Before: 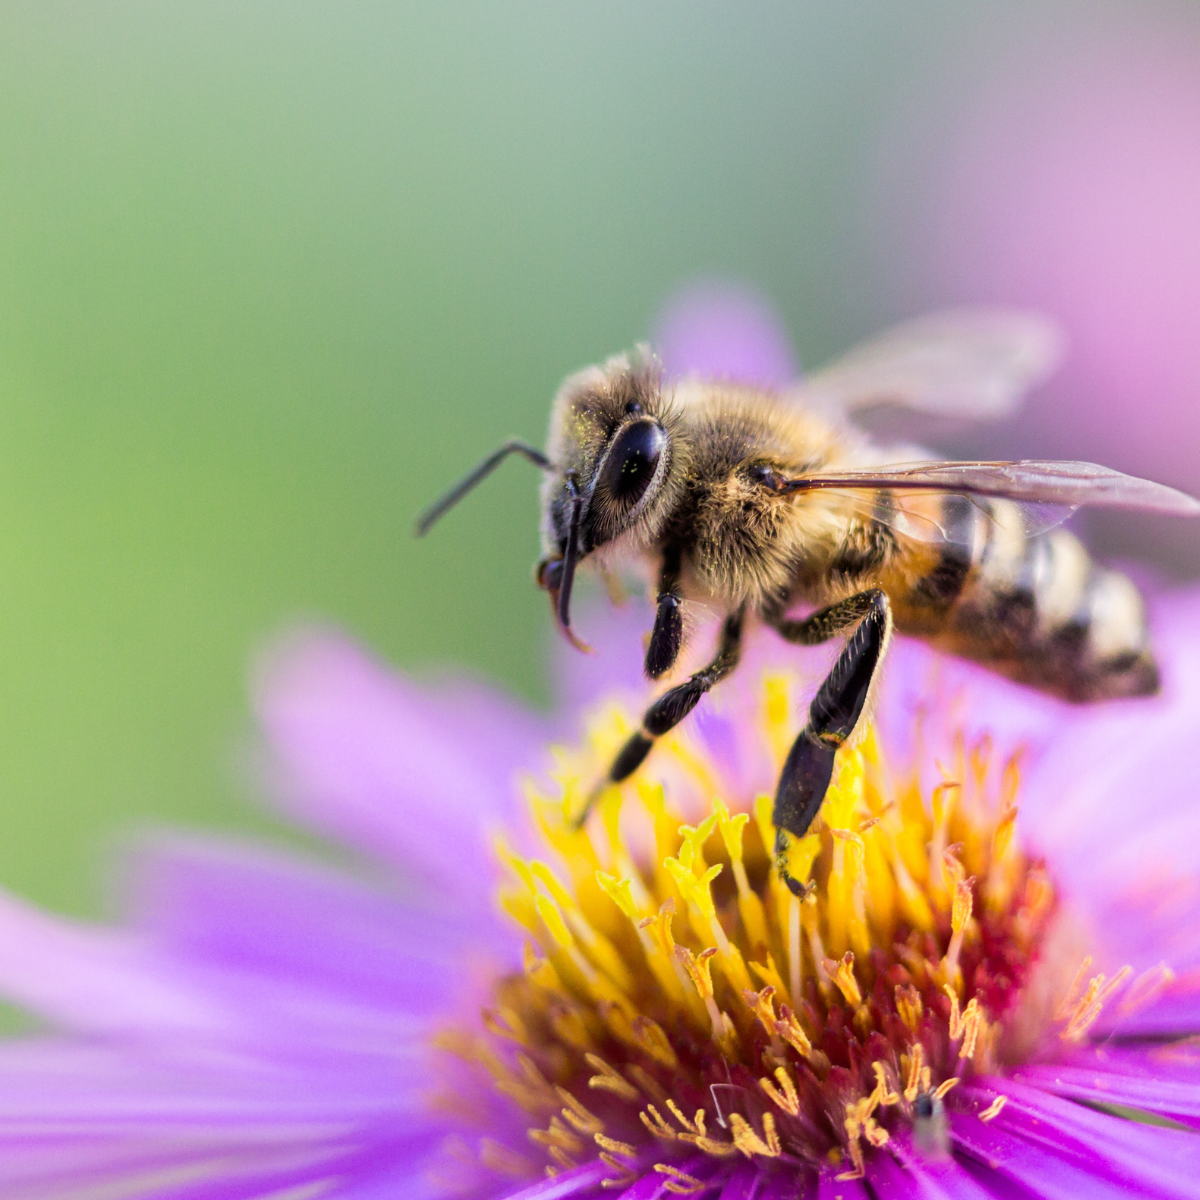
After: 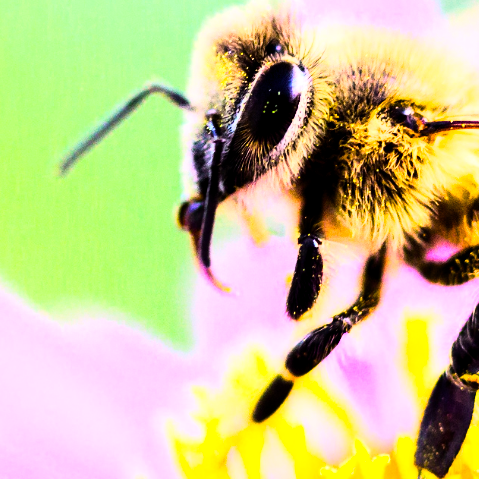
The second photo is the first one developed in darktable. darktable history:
rgb curve: curves: ch0 [(0, 0) (0.21, 0.15) (0.24, 0.21) (0.5, 0.75) (0.75, 0.96) (0.89, 0.99) (1, 1)]; ch1 [(0, 0.02) (0.21, 0.13) (0.25, 0.2) (0.5, 0.67) (0.75, 0.9) (0.89, 0.97) (1, 1)]; ch2 [(0, 0.02) (0.21, 0.13) (0.25, 0.2) (0.5, 0.67) (0.75, 0.9) (0.89, 0.97) (1, 1)], compensate middle gray true
crop: left 30%, top 30%, right 30%, bottom 30%
color balance rgb: global offset › luminance -0.37%, perceptual saturation grading › highlights -17.77%, perceptual saturation grading › mid-tones 33.1%, perceptual saturation grading › shadows 50.52%, perceptual brilliance grading › highlights 20%, perceptual brilliance grading › mid-tones 20%, perceptual brilliance grading › shadows -20%, global vibrance 50%
